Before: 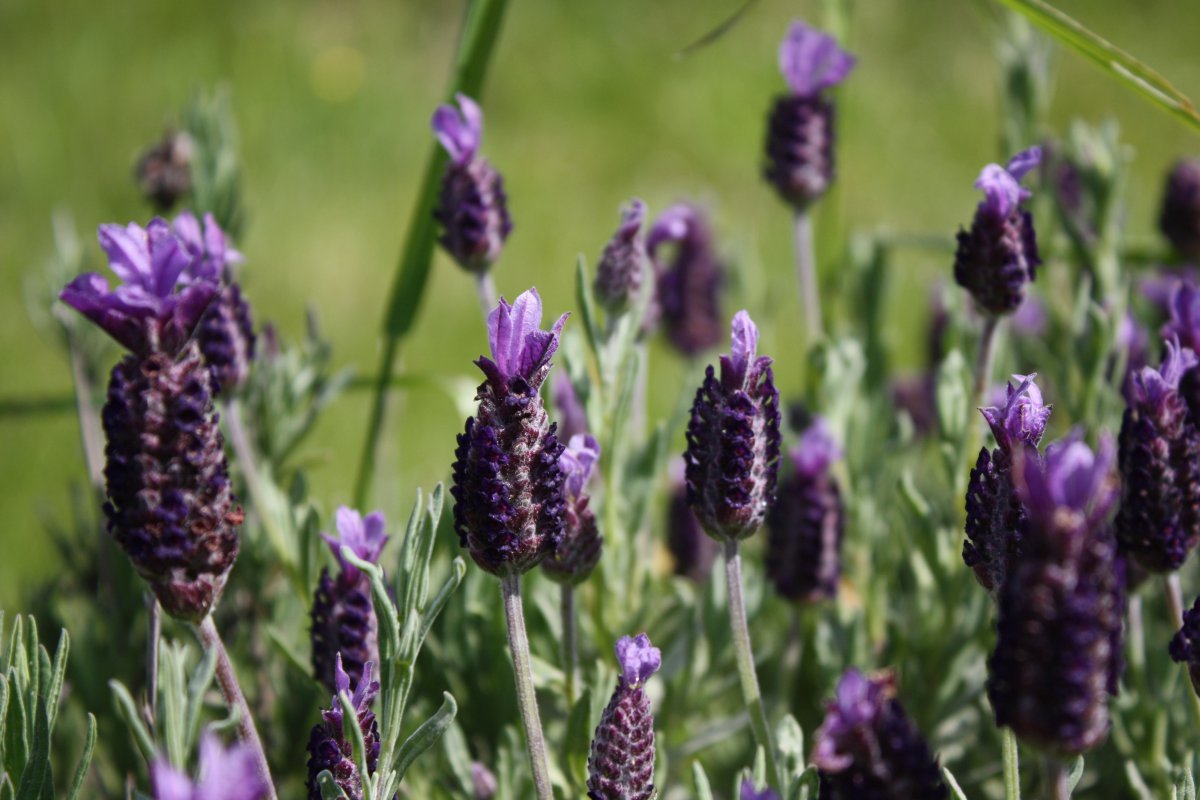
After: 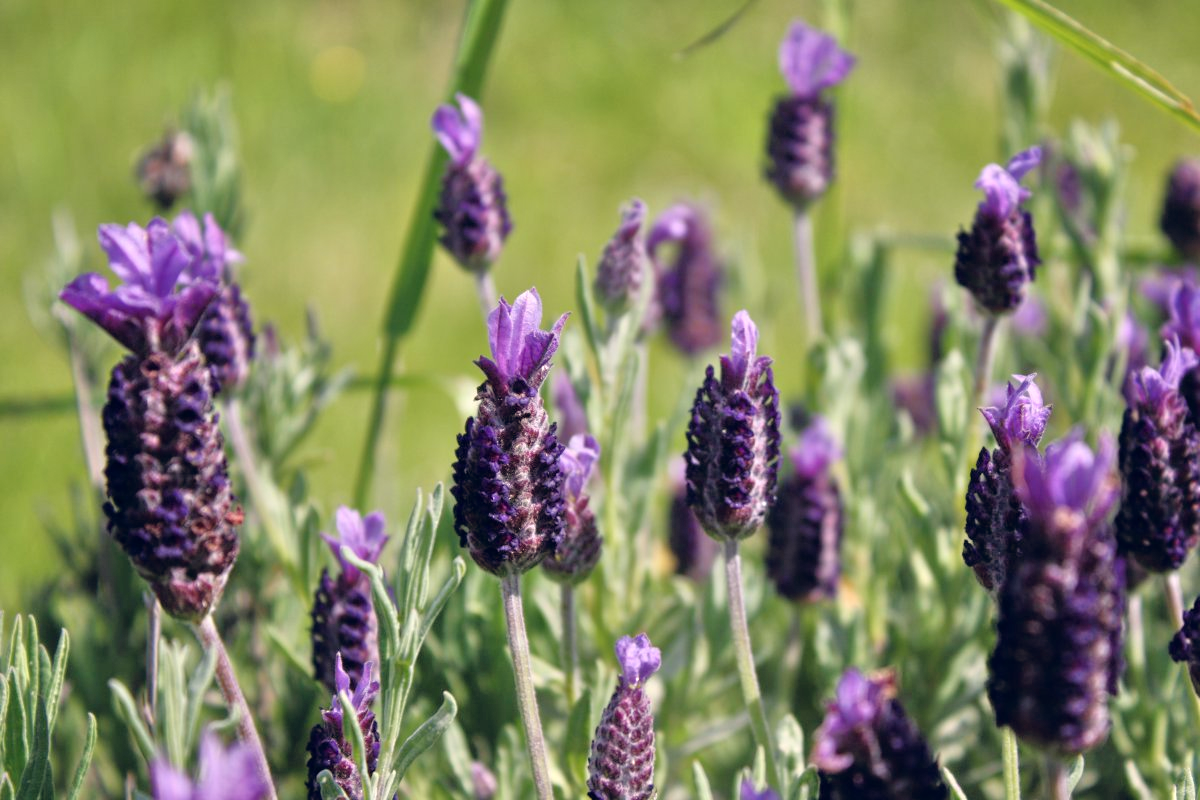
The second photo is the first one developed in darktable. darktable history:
color balance: contrast -0.5%
tone equalizer: -7 EV 0.15 EV, -6 EV 0.6 EV, -5 EV 1.15 EV, -4 EV 1.33 EV, -3 EV 1.15 EV, -2 EV 0.6 EV, -1 EV 0.15 EV, mask exposure compensation -0.5 EV
color balance rgb: shadows lift › hue 87.51°, highlights gain › chroma 1.62%, highlights gain › hue 55.1°, global offset › chroma 0.1%, global offset › hue 253.66°, linear chroma grading › global chroma 0.5%
